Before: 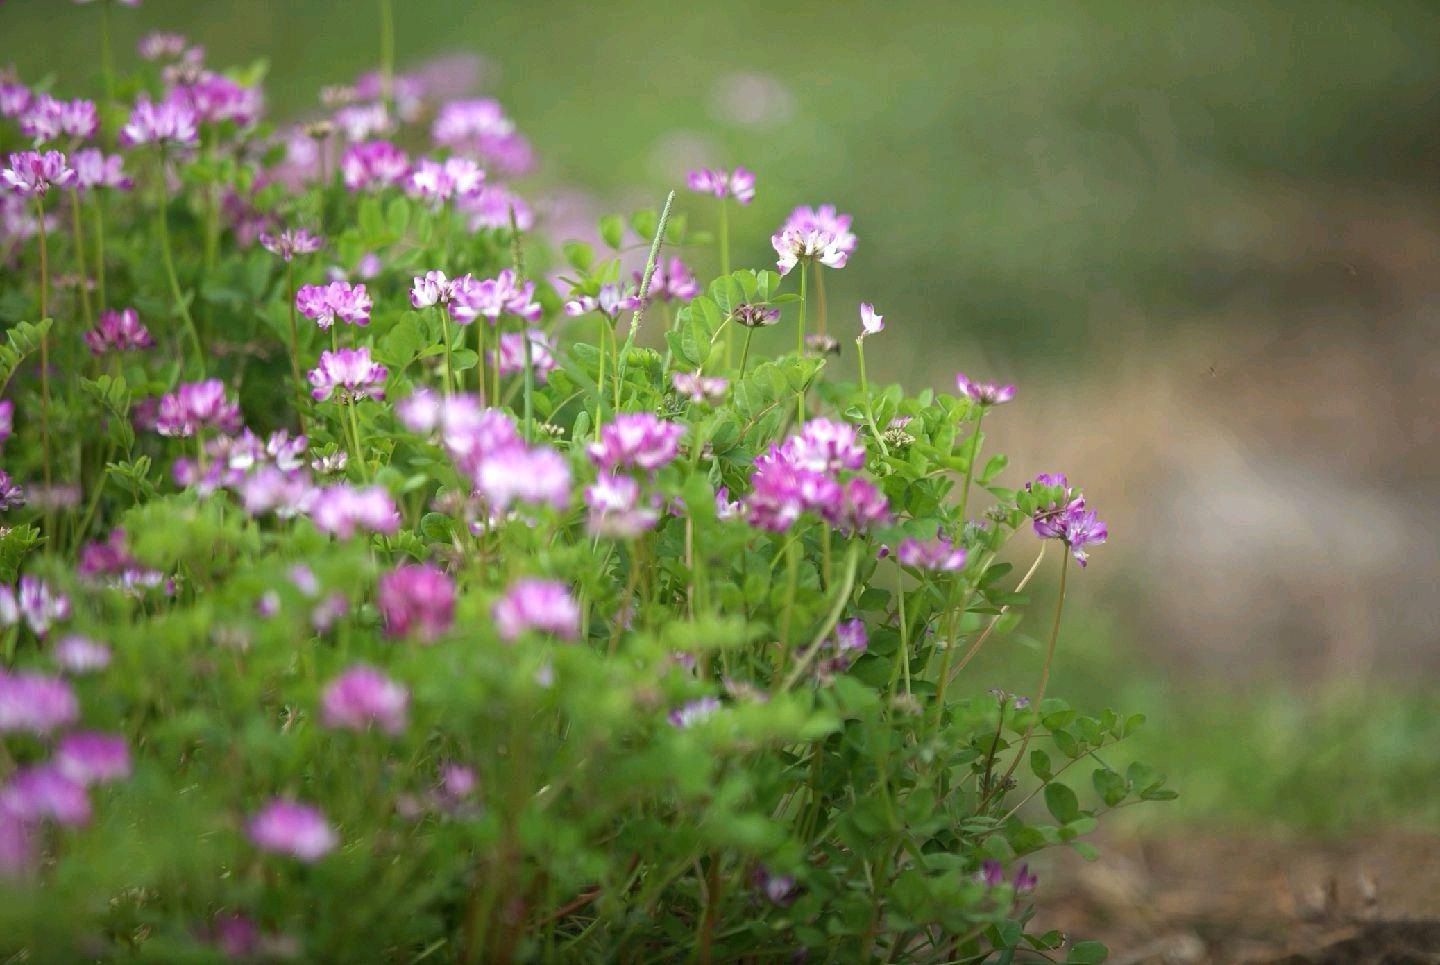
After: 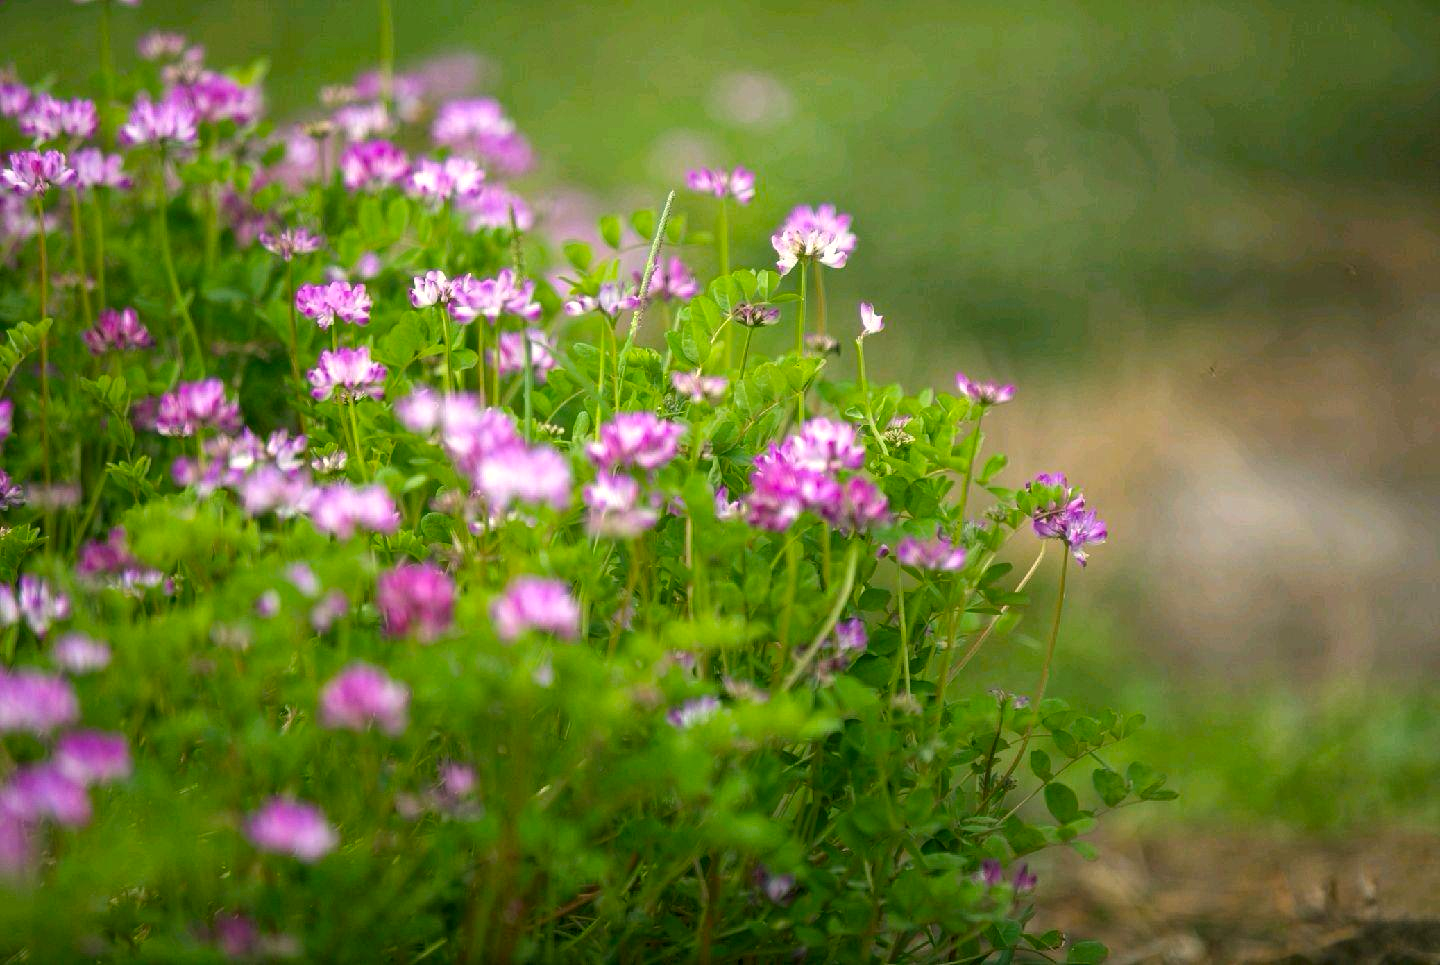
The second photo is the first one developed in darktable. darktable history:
color correction: highlights a* 4.02, highlights b* 4.98, shadows a* -7.55, shadows b* 4.98
local contrast: highlights 100%, shadows 100%, detail 120%, midtone range 0.2
color balance rgb: perceptual saturation grading › global saturation 25%, global vibrance 10%
